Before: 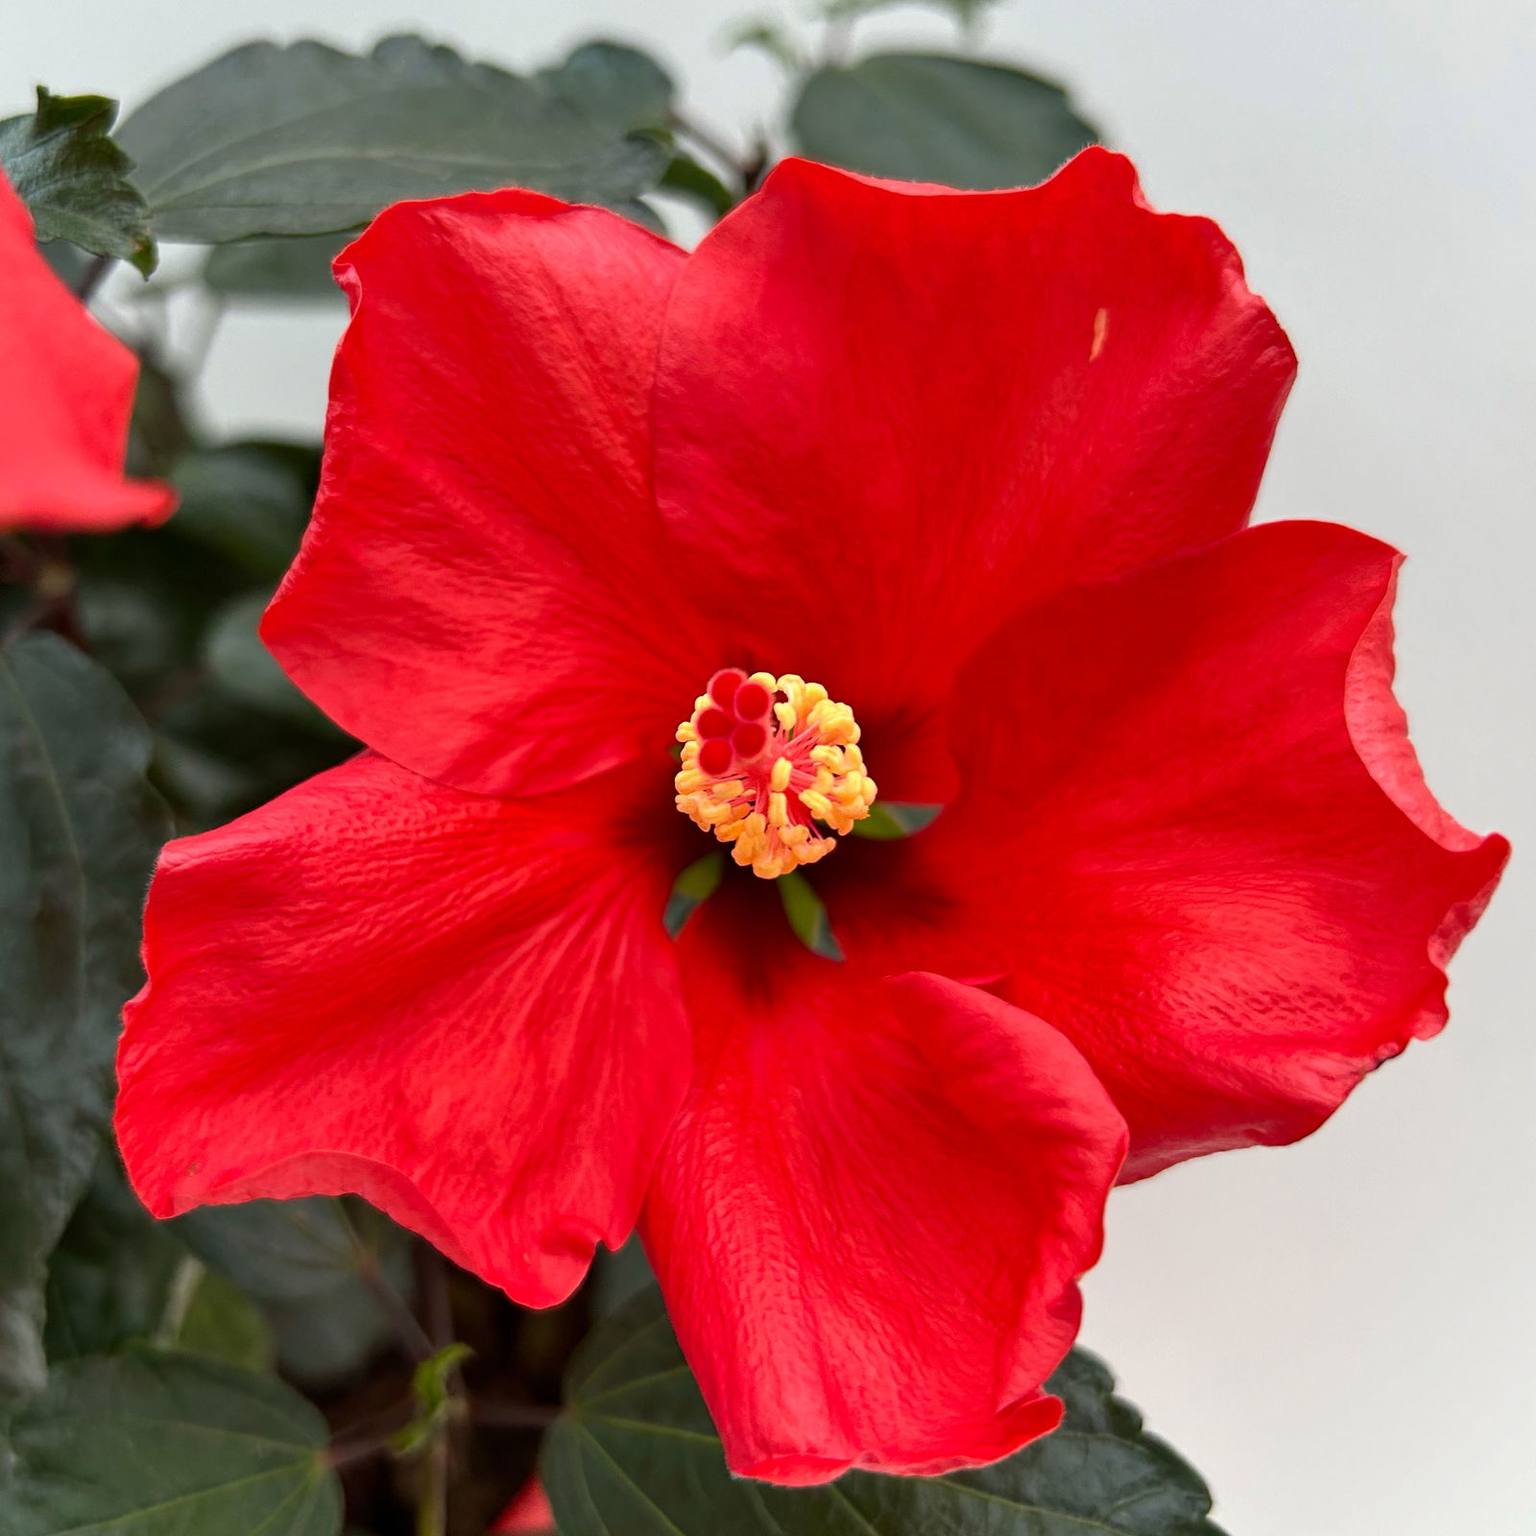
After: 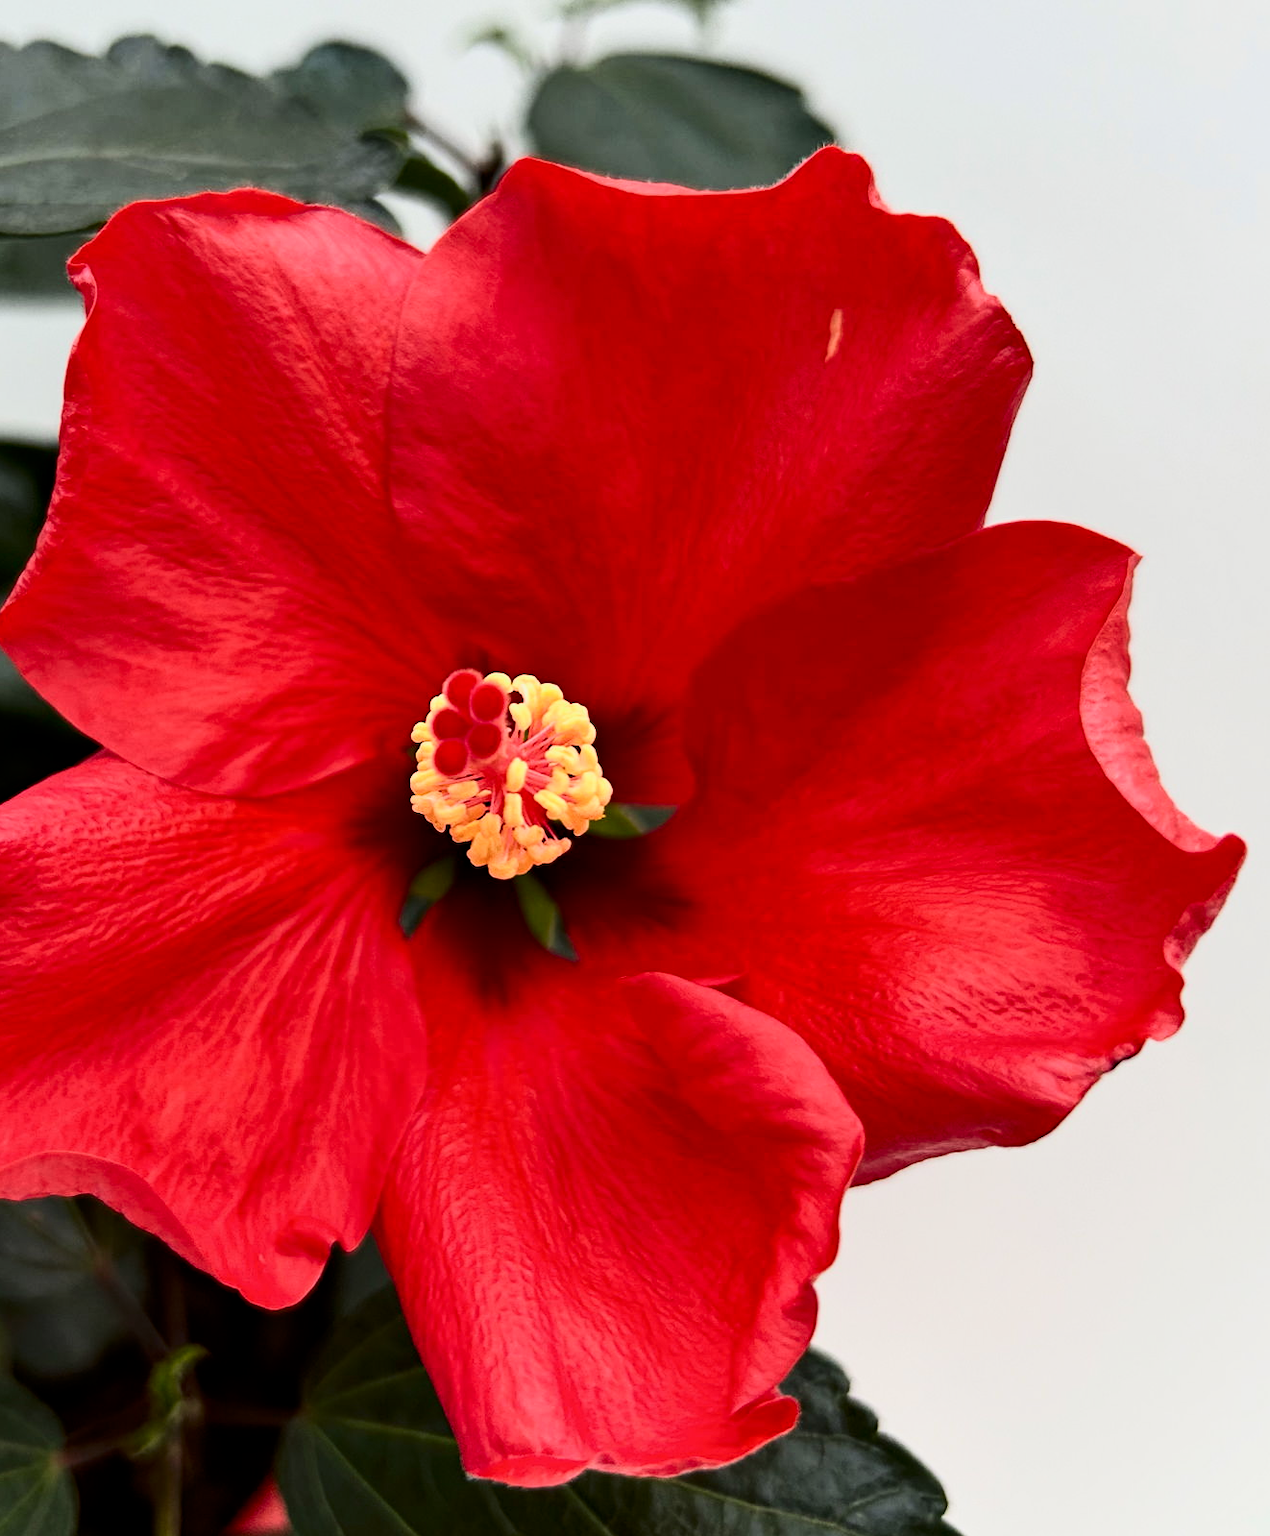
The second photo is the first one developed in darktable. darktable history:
contrast brightness saturation: contrast 0.286
filmic rgb: middle gray luminance 9.33%, black relative exposure -10.53 EV, white relative exposure 3.45 EV, target black luminance 0%, hardness 5.94, latitude 59.48%, contrast 1.088, highlights saturation mix 5.39%, shadows ↔ highlights balance 29.34%, iterations of high-quality reconstruction 10
crop: left 17.281%, bottom 0.02%
